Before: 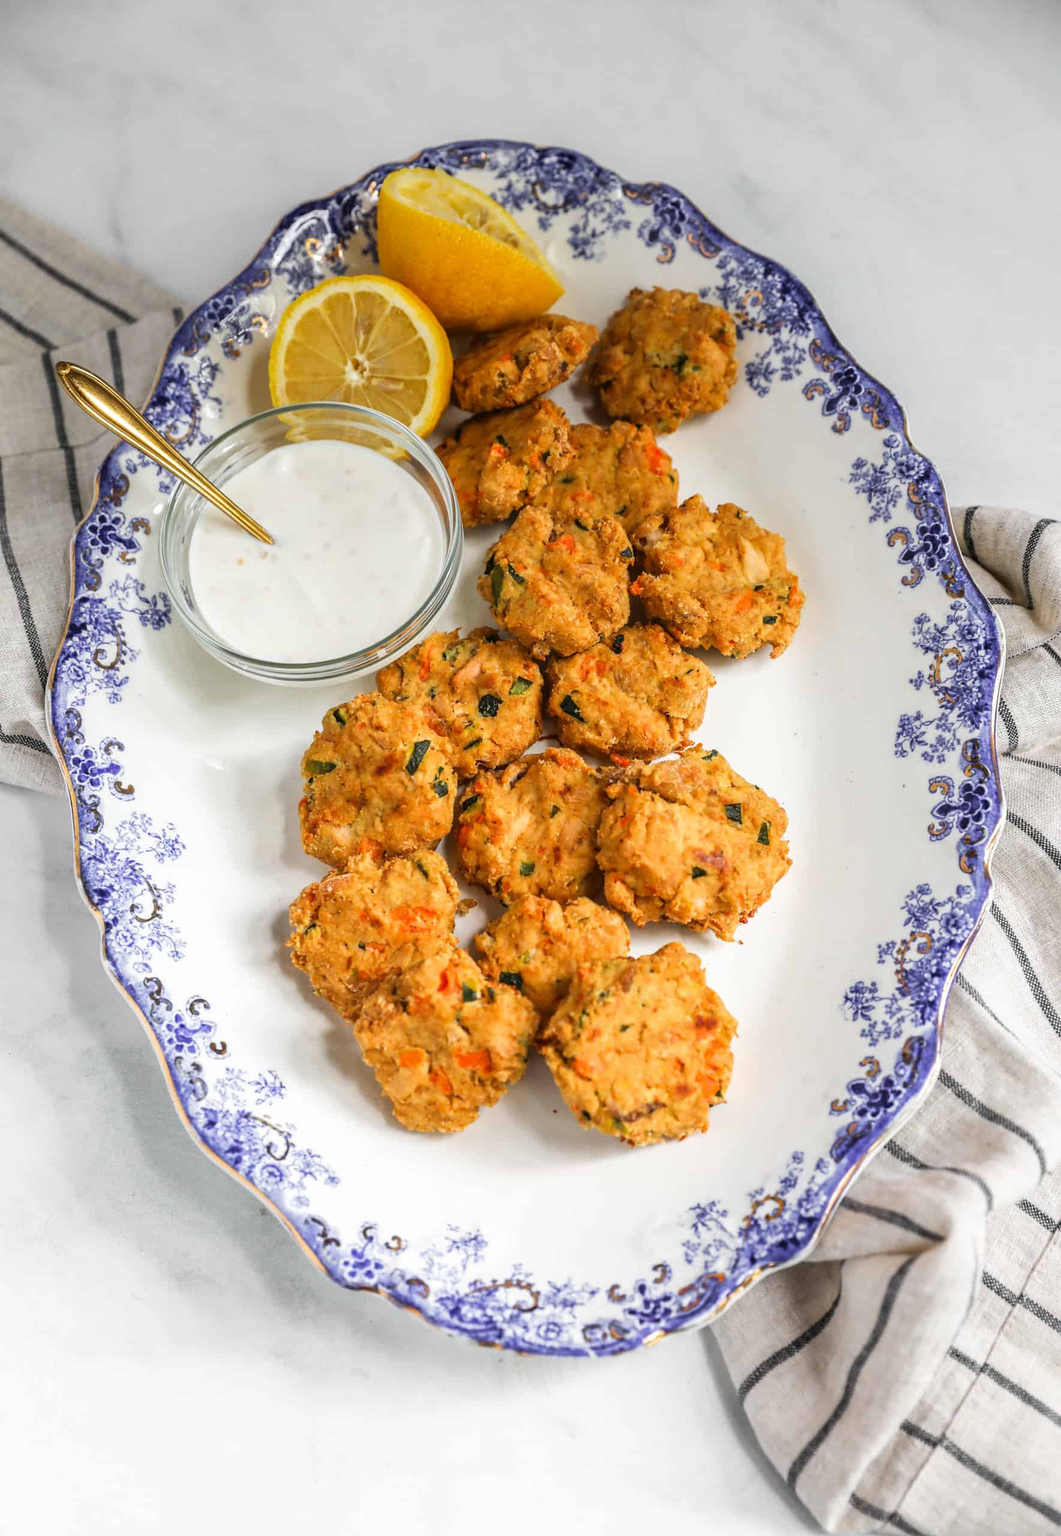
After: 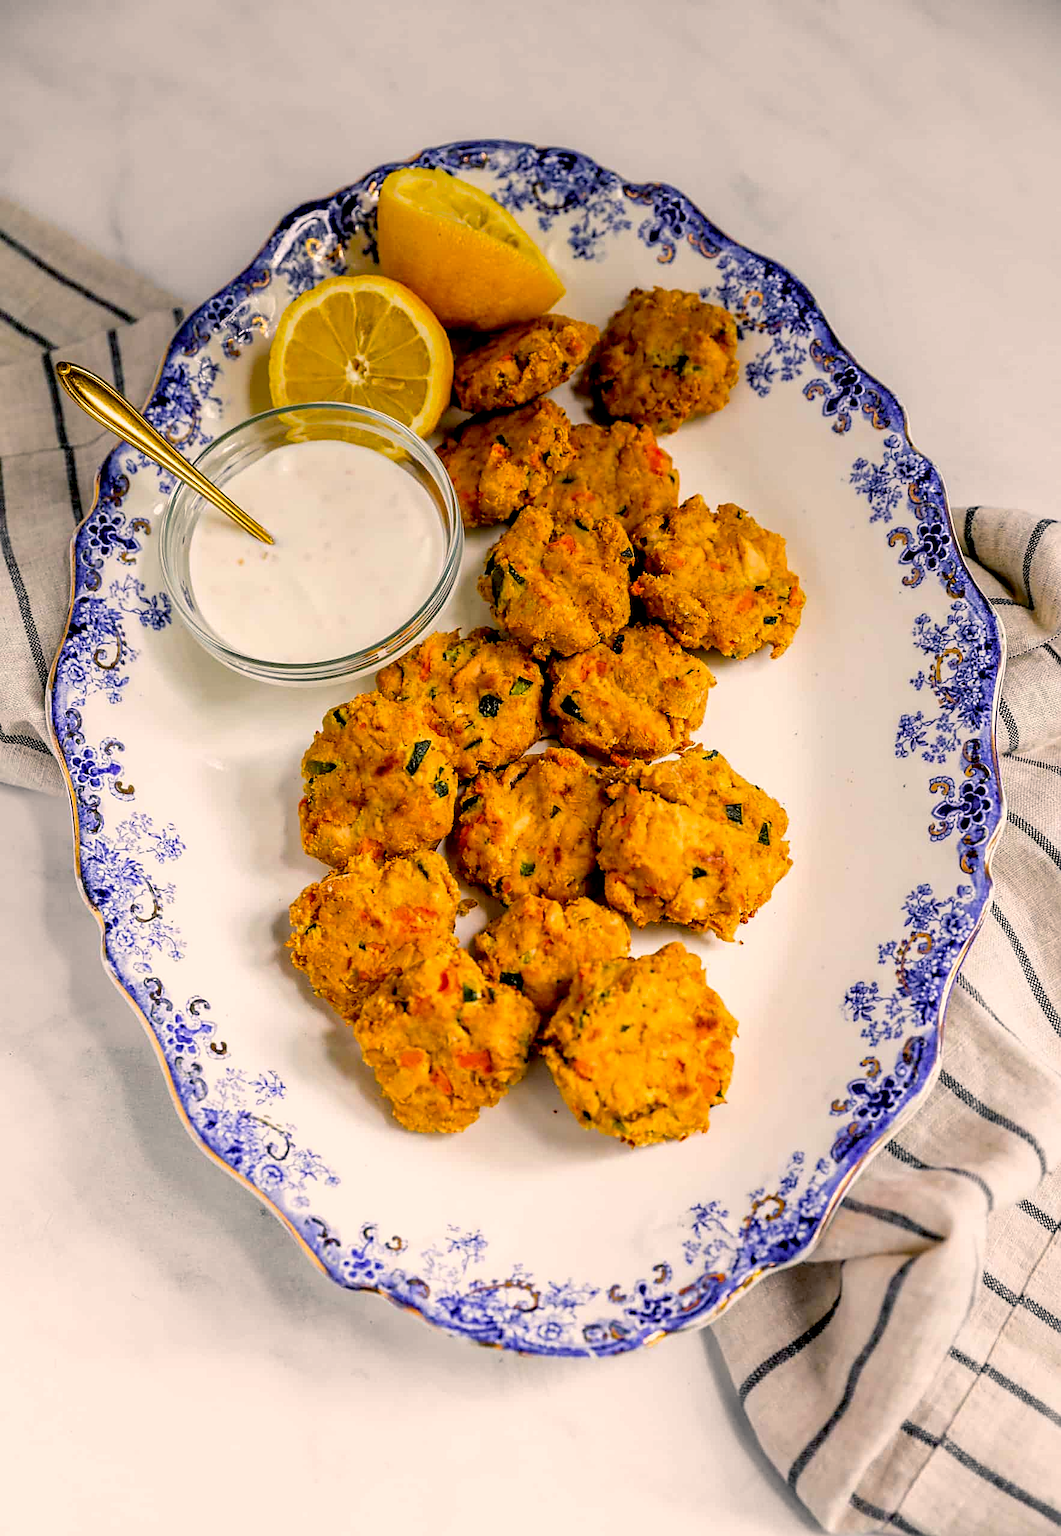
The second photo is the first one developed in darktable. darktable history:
sharpen: on, module defaults
color balance rgb: shadows lift › chroma 2.047%, shadows lift › hue 248.99°, highlights gain › chroma 3.225%, highlights gain › hue 56.16°, perceptual saturation grading › global saturation 30.28%
exposure: black level correction 0.028, exposure -0.077 EV, compensate exposure bias true, compensate highlight preservation false
